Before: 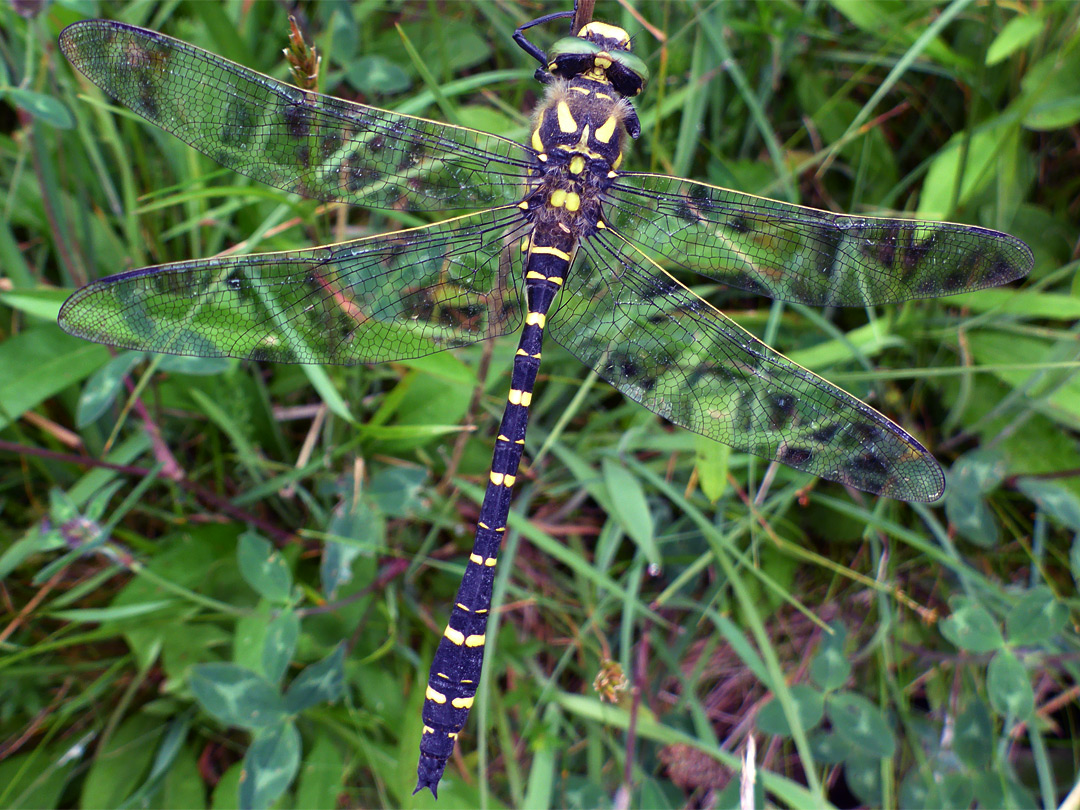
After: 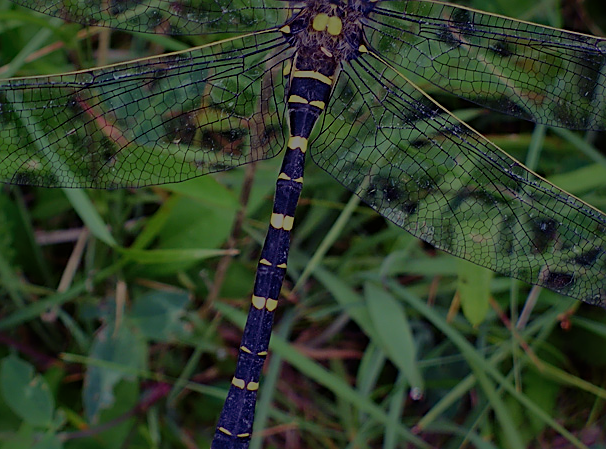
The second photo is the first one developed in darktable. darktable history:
shadows and highlights: on, module defaults
sharpen: on, module defaults
exposure: exposure -2.38 EV, compensate highlight preservation false
crop and rotate: left 22.039%, top 21.781%, right 21.84%, bottom 22.671%
